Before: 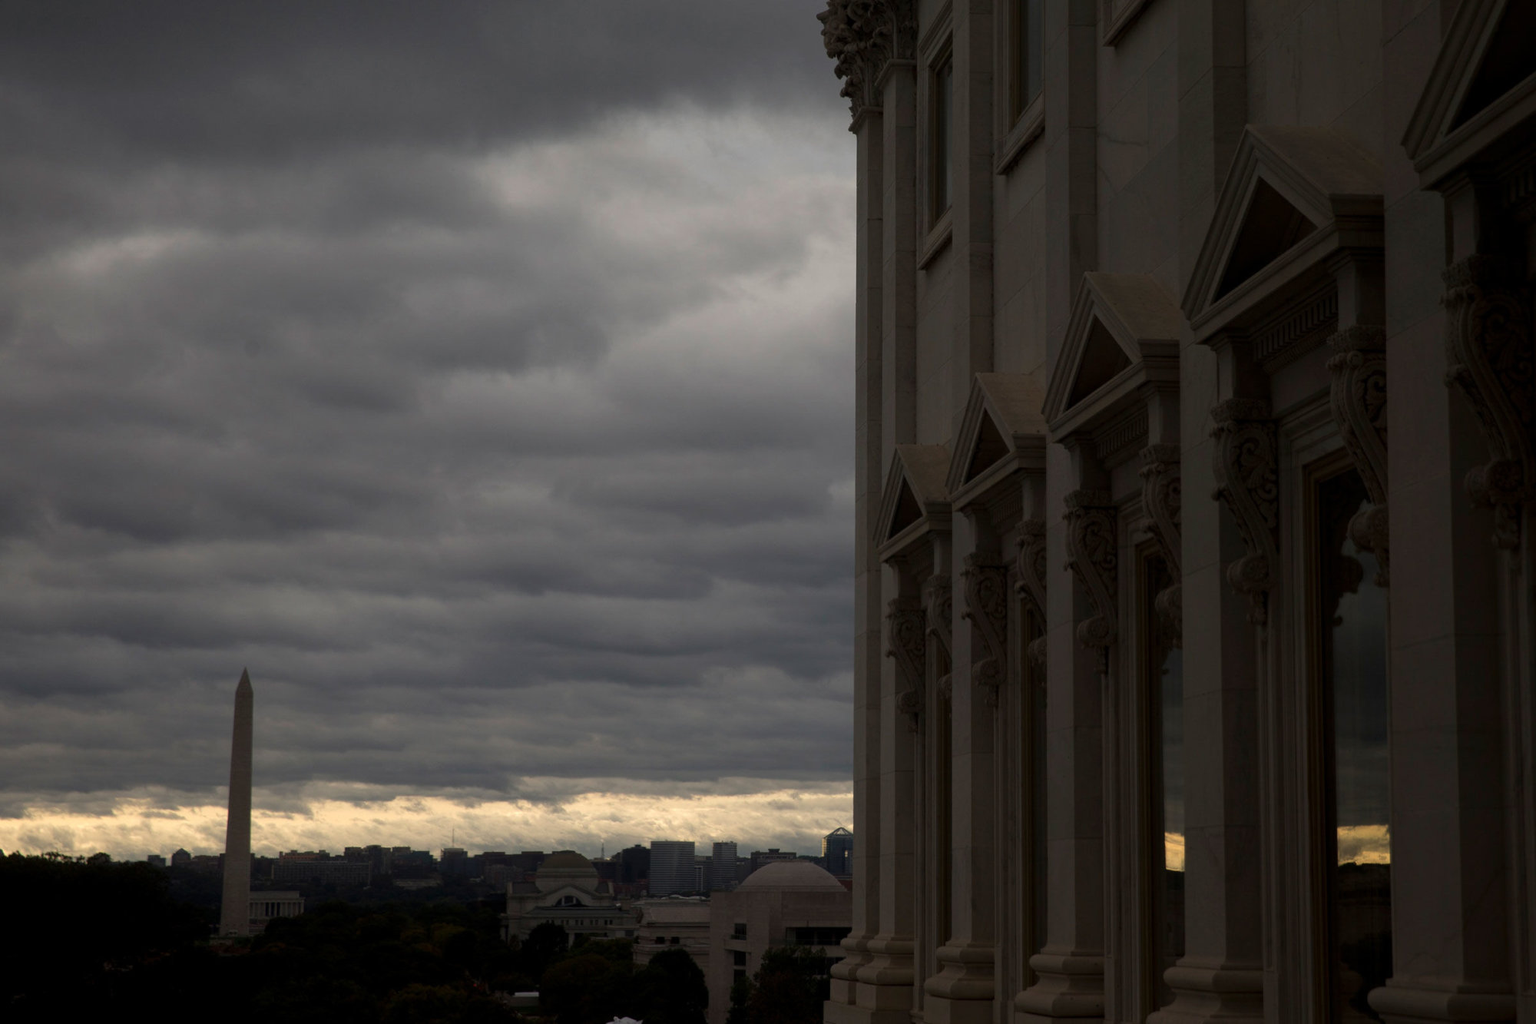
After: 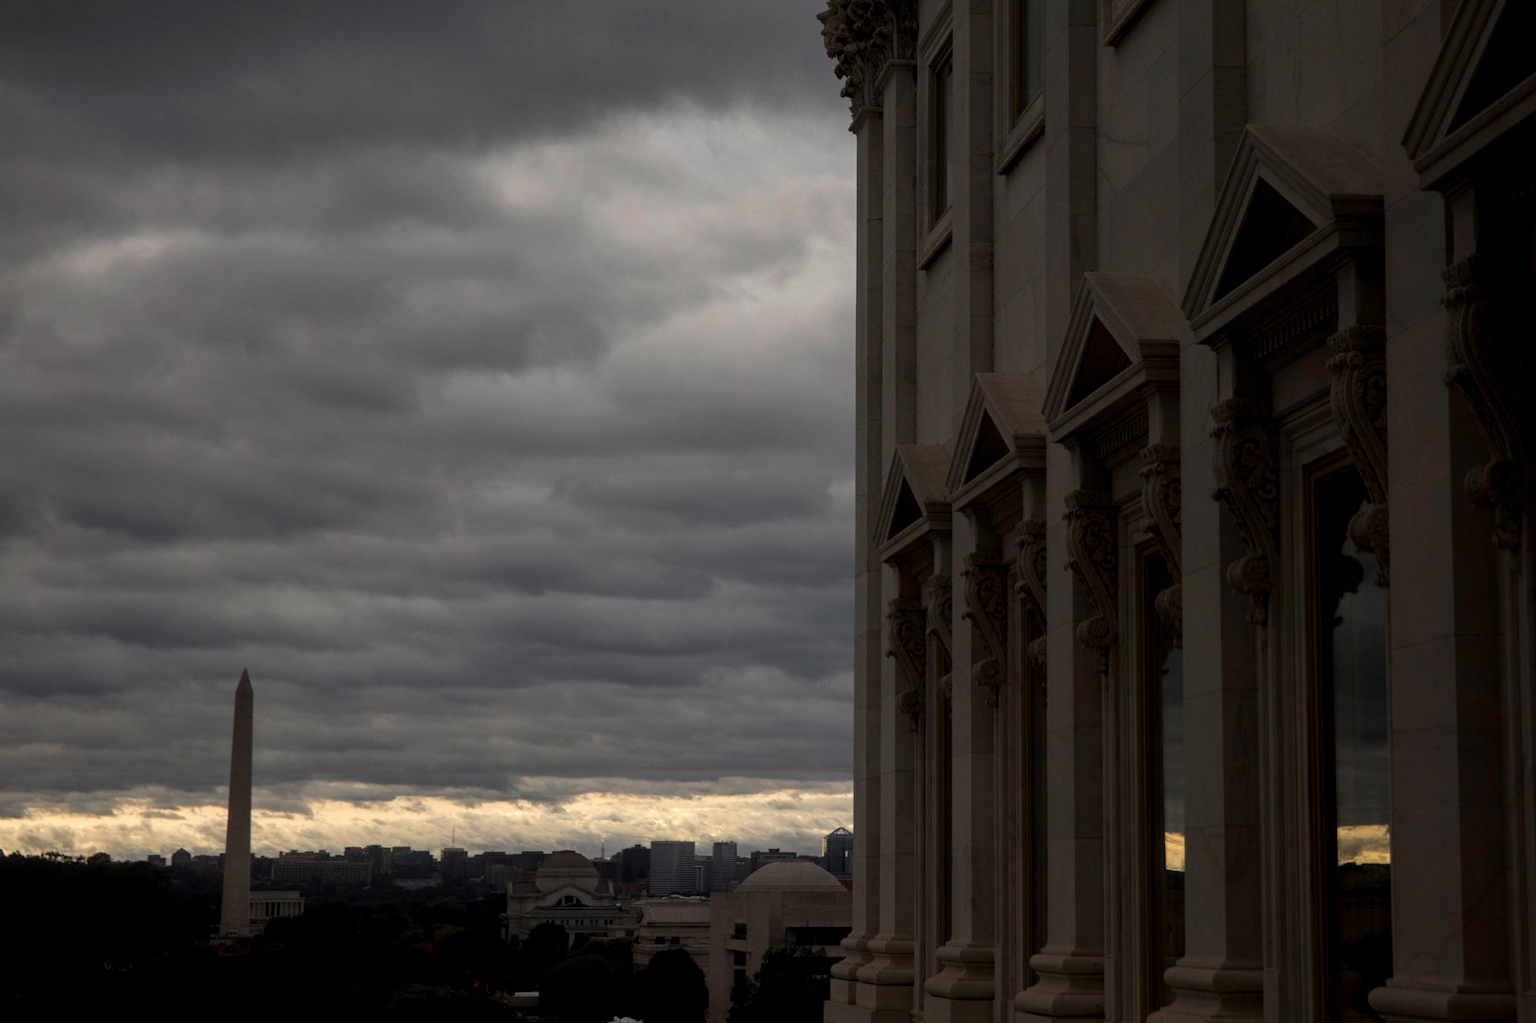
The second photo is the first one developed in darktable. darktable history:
tone equalizer: on, module defaults
local contrast: on, module defaults
color zones: curves: ch1 [(0, 0.679) (0.143, 0.647) (0.286, 0.261) (0.378, -0.011) (0.571, 0.396) (0.714, 0.399) (0.857, 0.406) (1, 0.679)]
